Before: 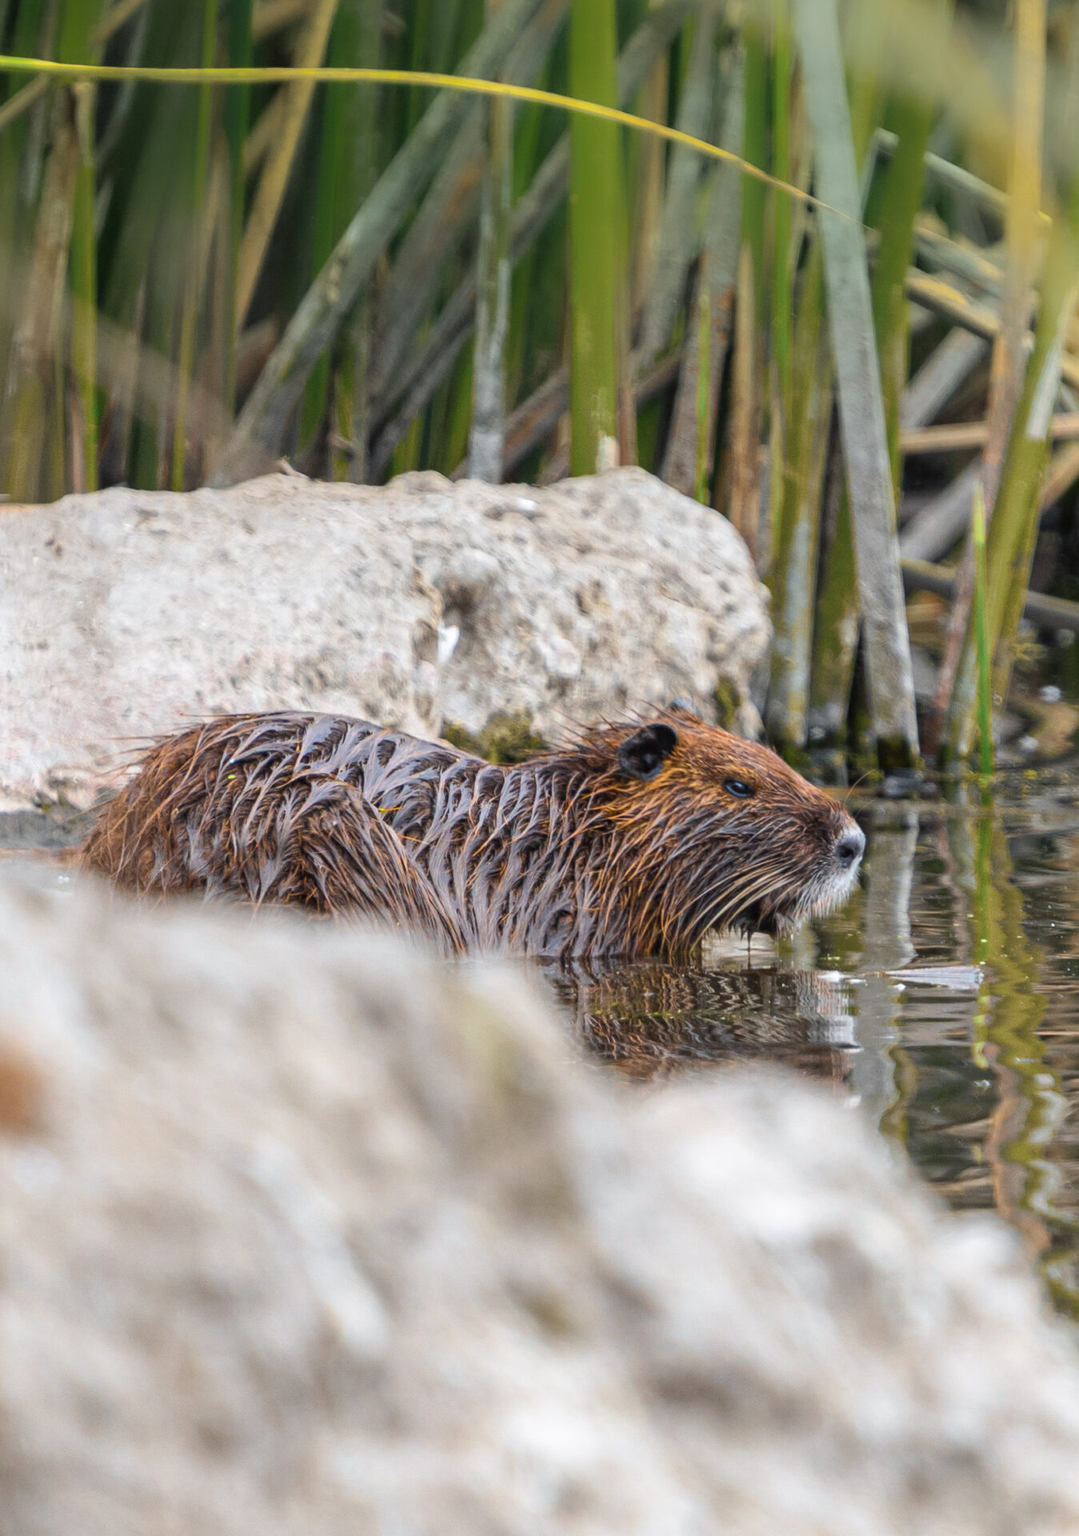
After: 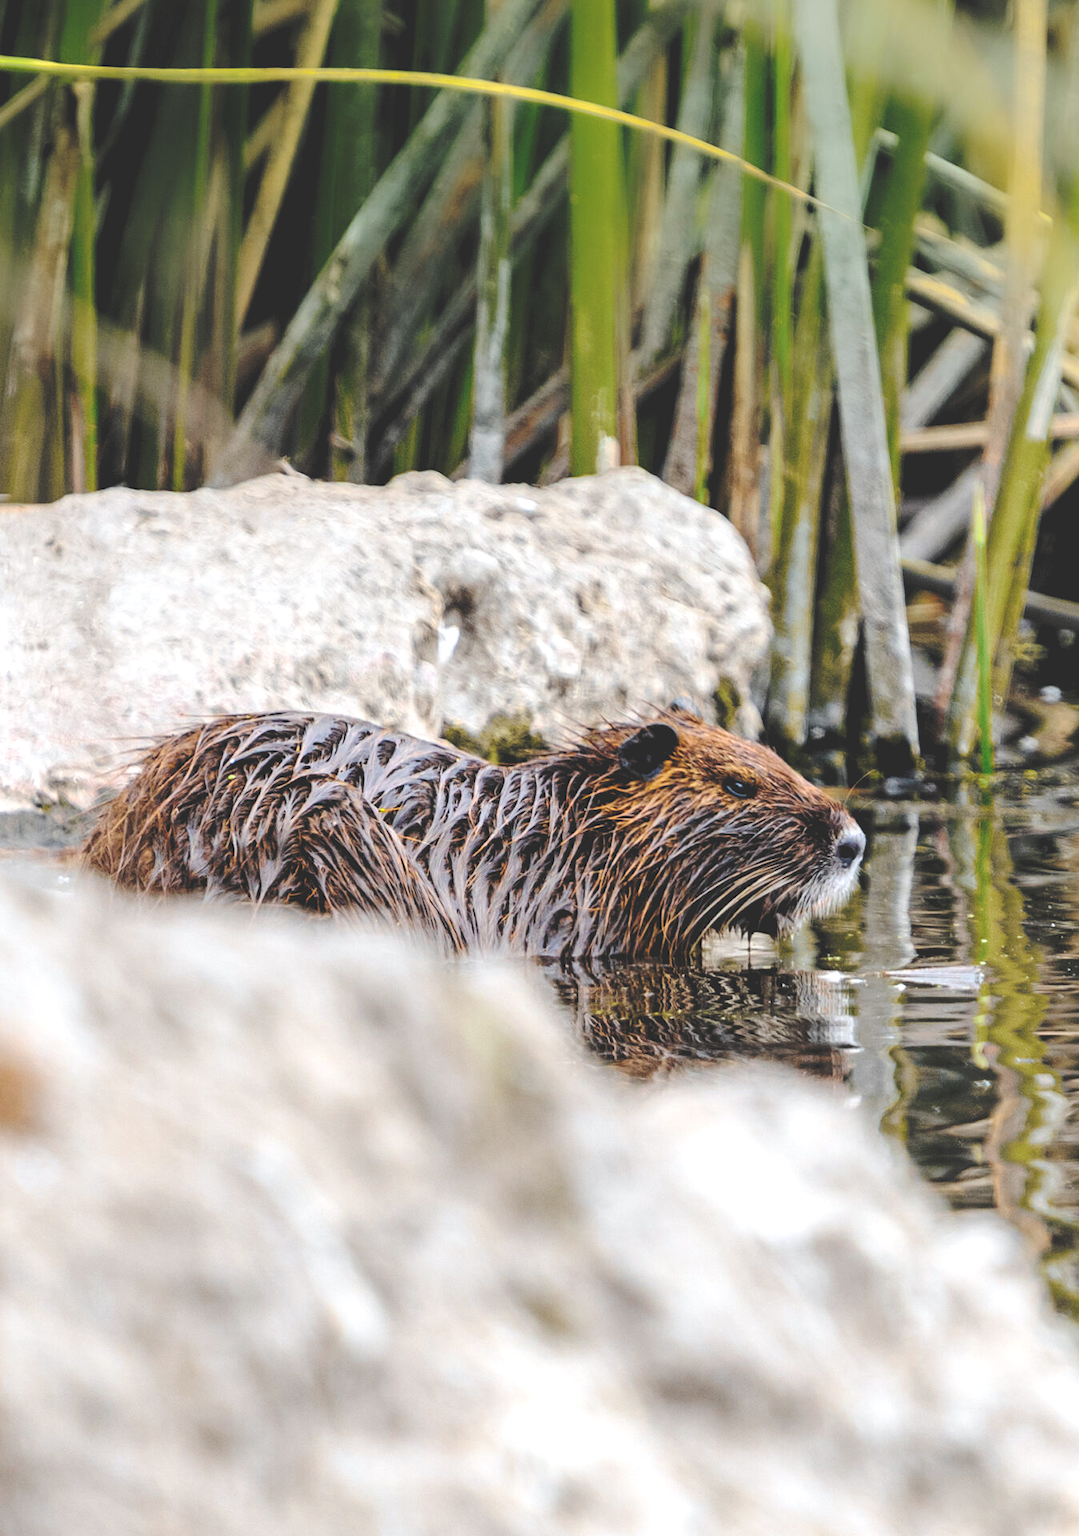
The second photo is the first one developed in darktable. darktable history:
base curve: curves: ch0 [(0, 0.024) (0.055, 0.065) (0.121, 0.166) (0.236, 0.319) (0.693, 0.726) (1, 1)], preserve colors none
exposure: exposure 0.191 EV, compensate highlight preservation false
rgb levels: levels [[0.034, 0.472, 0.904], [0, 0.5, 1], [0, 0.5, 1]]
